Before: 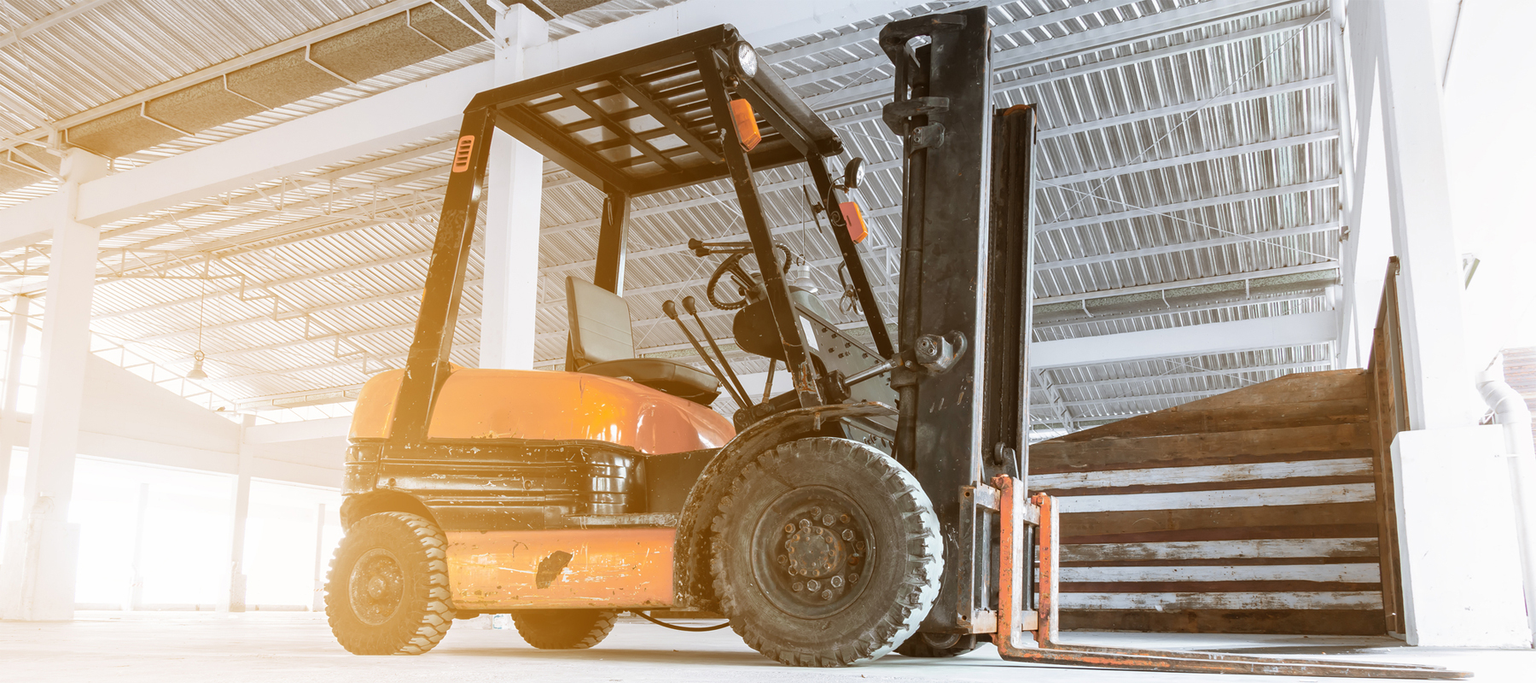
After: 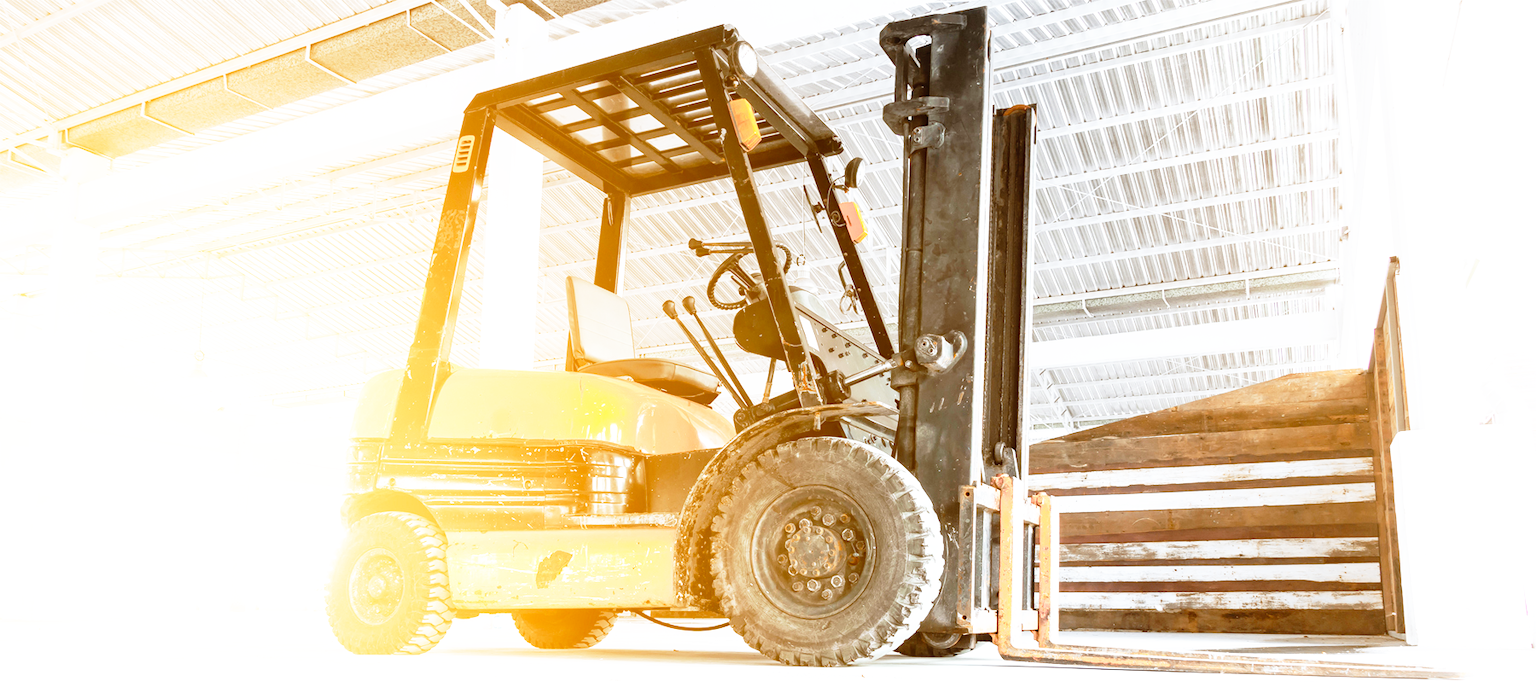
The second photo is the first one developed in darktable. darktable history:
exposure: black level correction 0, exposure 0.4 EV, compensate exposure bias true, compensate highlight preservation false
base curve: curves: ch0 [(0, 0) (0.012, 0.01) (0.073, 0.168) (0.31, 0.711) (0.645, 0.957) (1, 1)], preserve colors none
